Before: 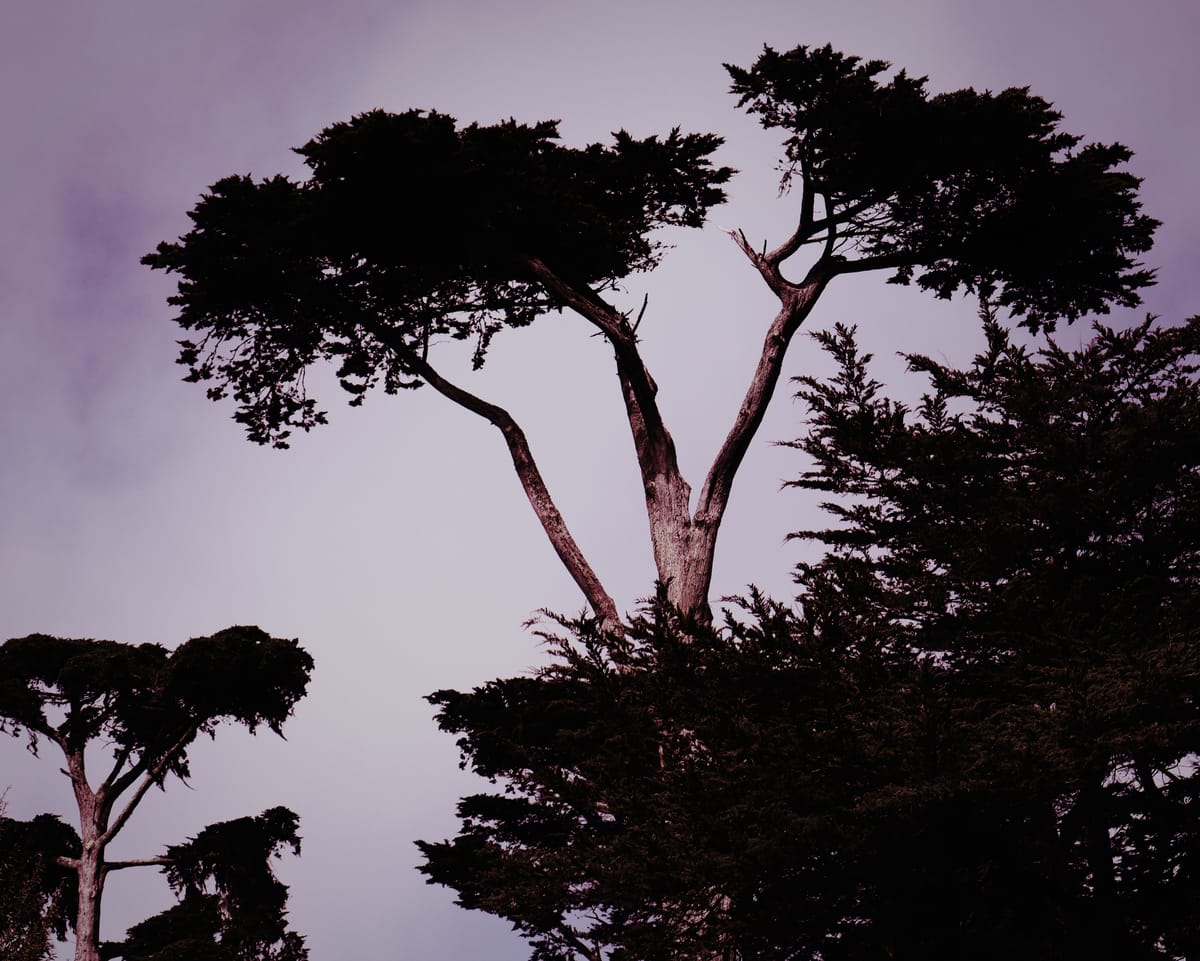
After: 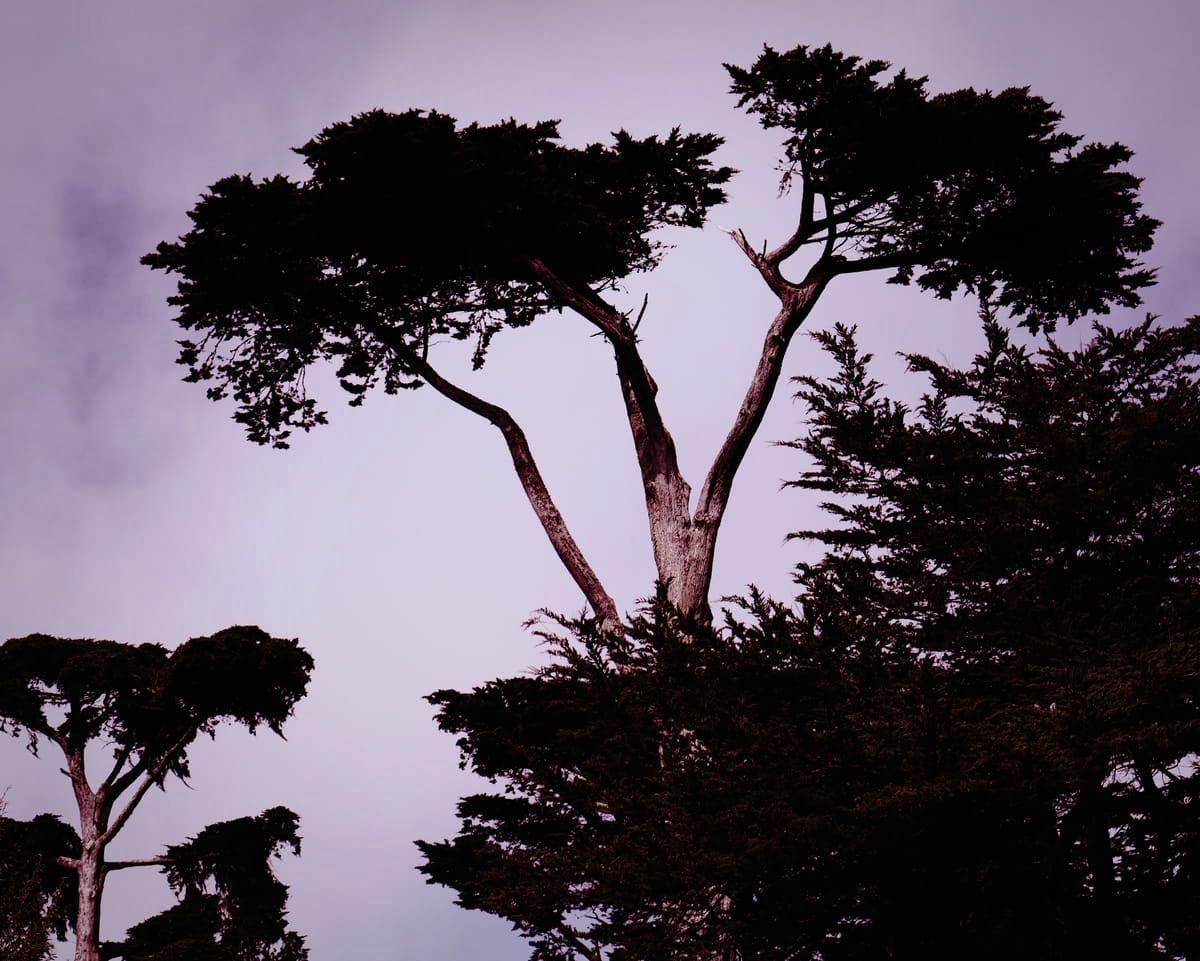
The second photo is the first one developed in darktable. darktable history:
white balance: red 1.004, blue 1.024
contrast brightness saturation: contrast 0.39, brightness 0.1
shadows and highlights: shadows 40, highlights -60
